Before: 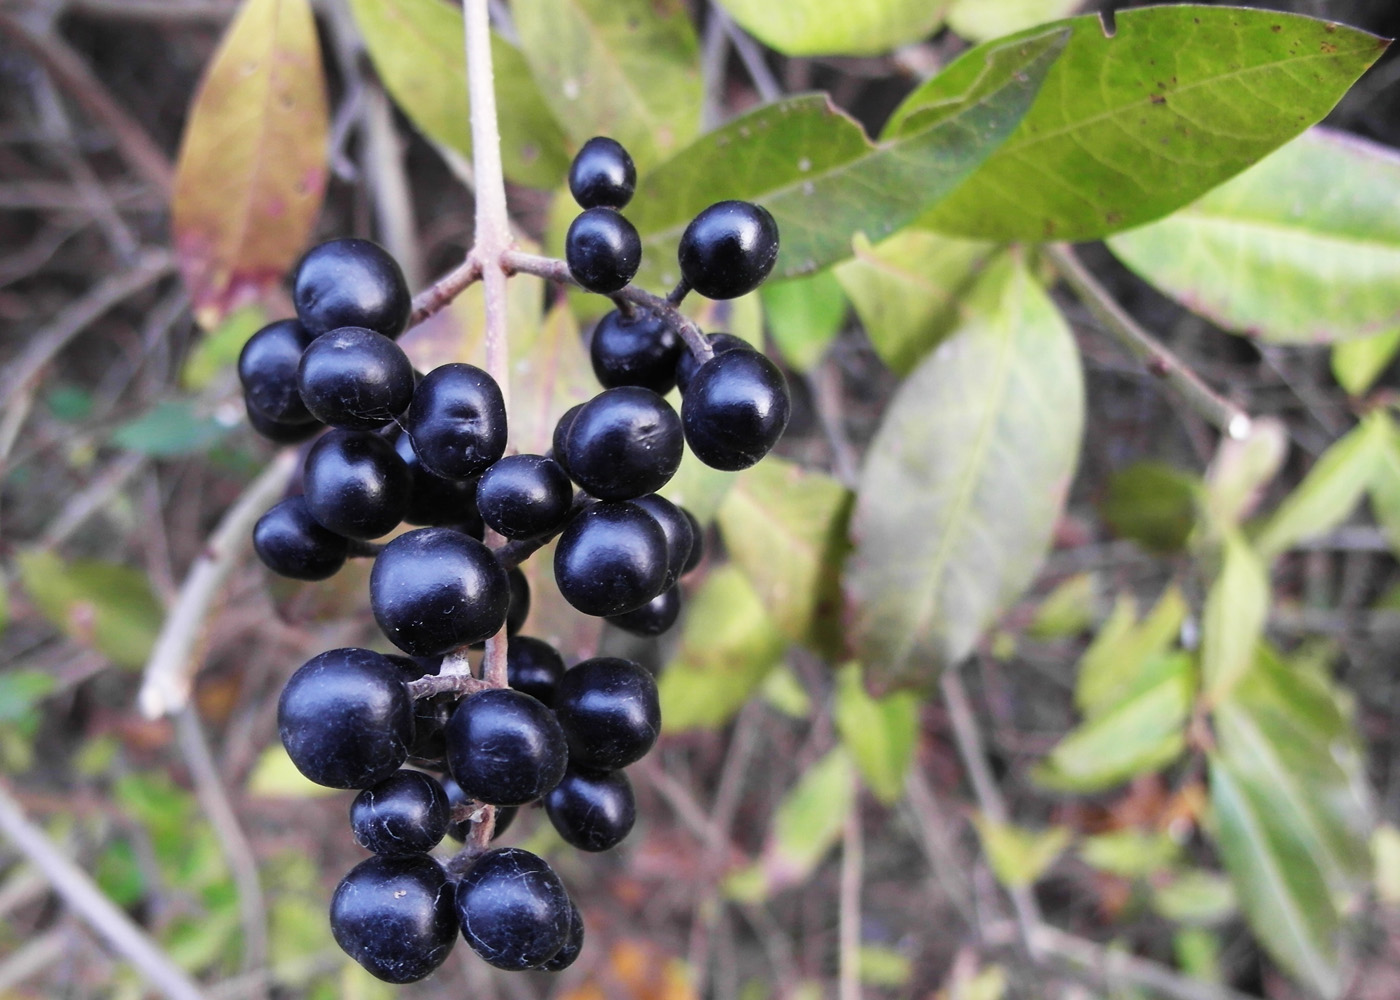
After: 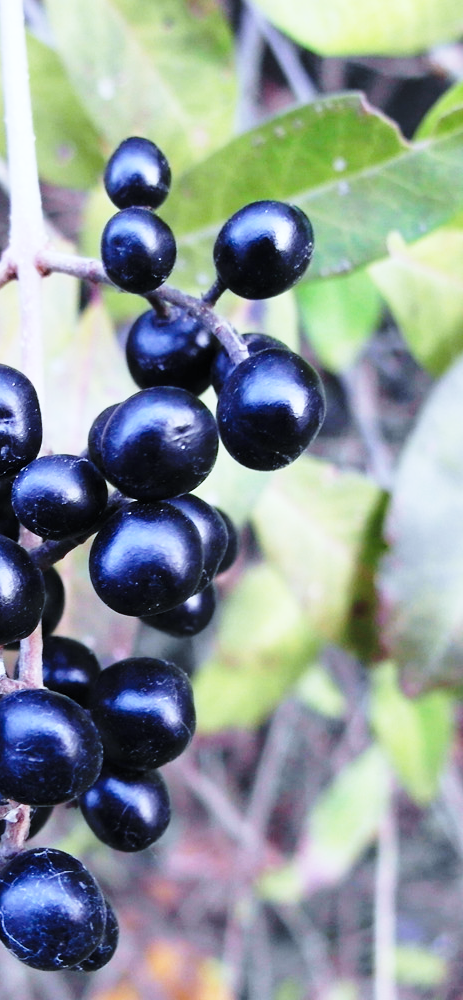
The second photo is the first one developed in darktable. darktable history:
color calibration: x 0.38, y 0.39, temperature 4082 K
crop: left 33.247%, right 33.642%
base curve: curves: ch0 [(0, 0) (0.028, 0.03) (0.121, 0.232) (0.46, 0.748) (0.859, 0.968) (1, 1)], preserve colors none
